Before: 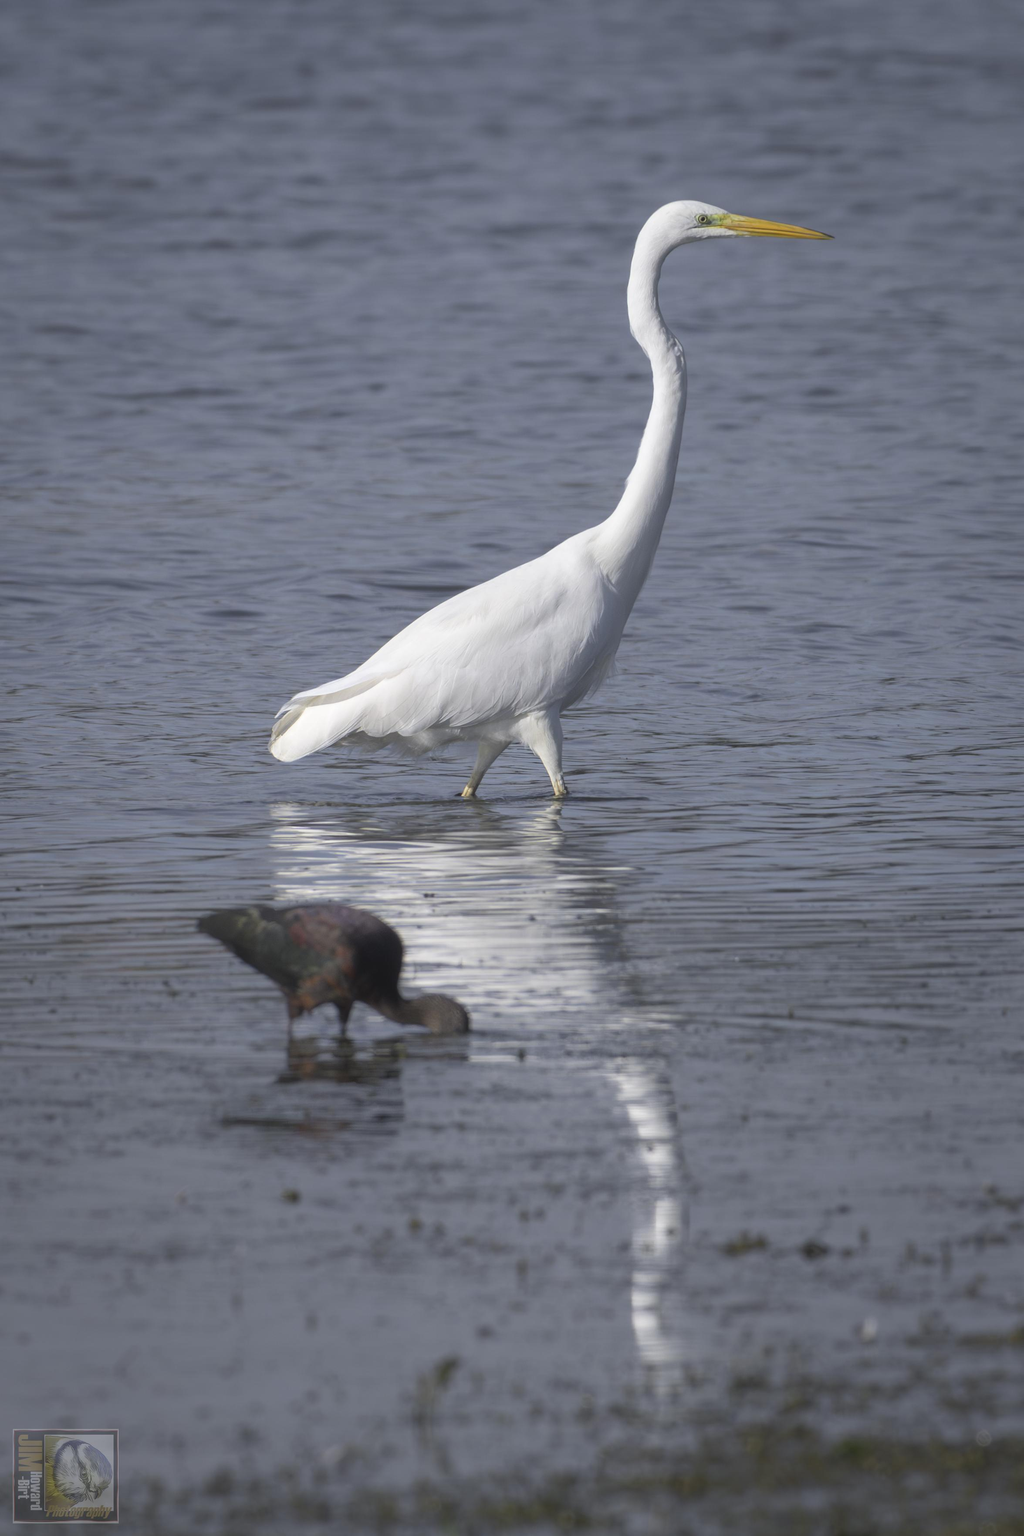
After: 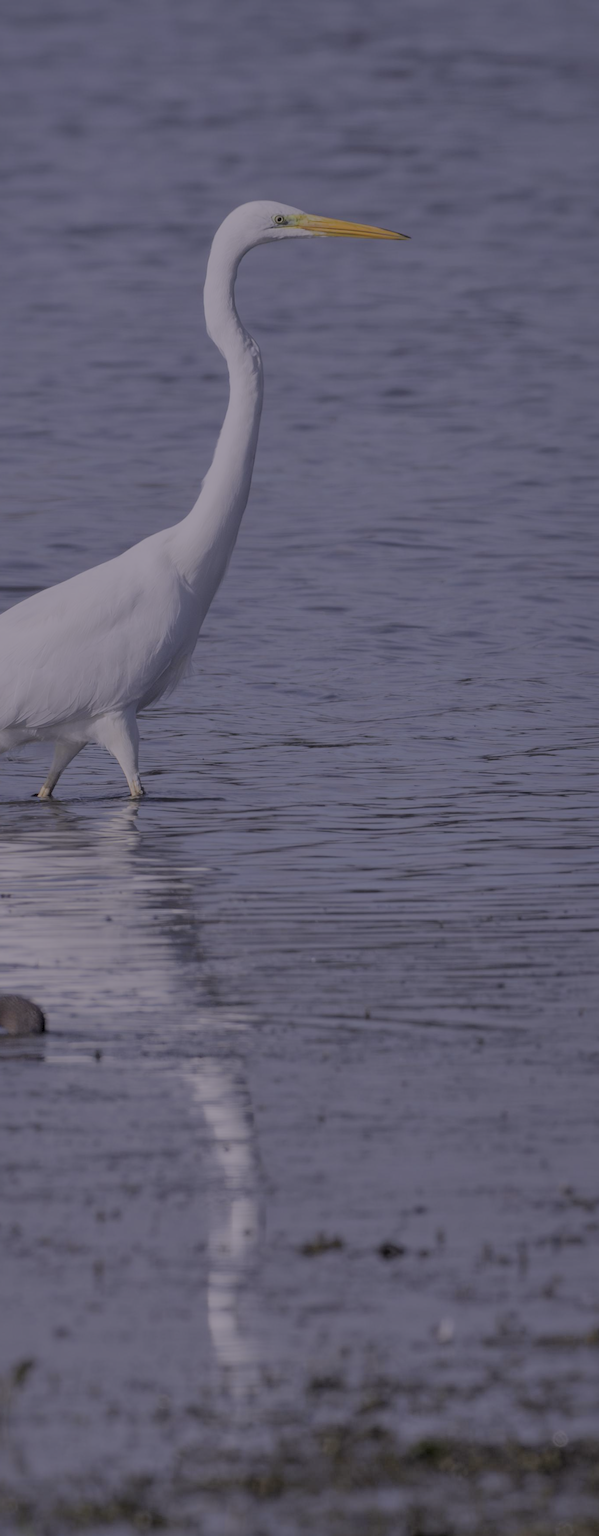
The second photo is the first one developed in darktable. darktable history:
crop: left 41.402%
white balance: red 1.066, blue 1.119
exposure: exposure -1 EV, compensate highlight preservation false
shadows and highlights: on, module defaults
color balance rgb: perceptual saturation grading › global saturation -0.31%, global vibrance -8%, contrast -13%, saturation formula JzAzBz (2021)
local contrast: on, module defaults
filmic rgb: black relative exposure -4.42 EV, white relative exposure 6.58 EV, hardness 1.85, contrast 0.5
